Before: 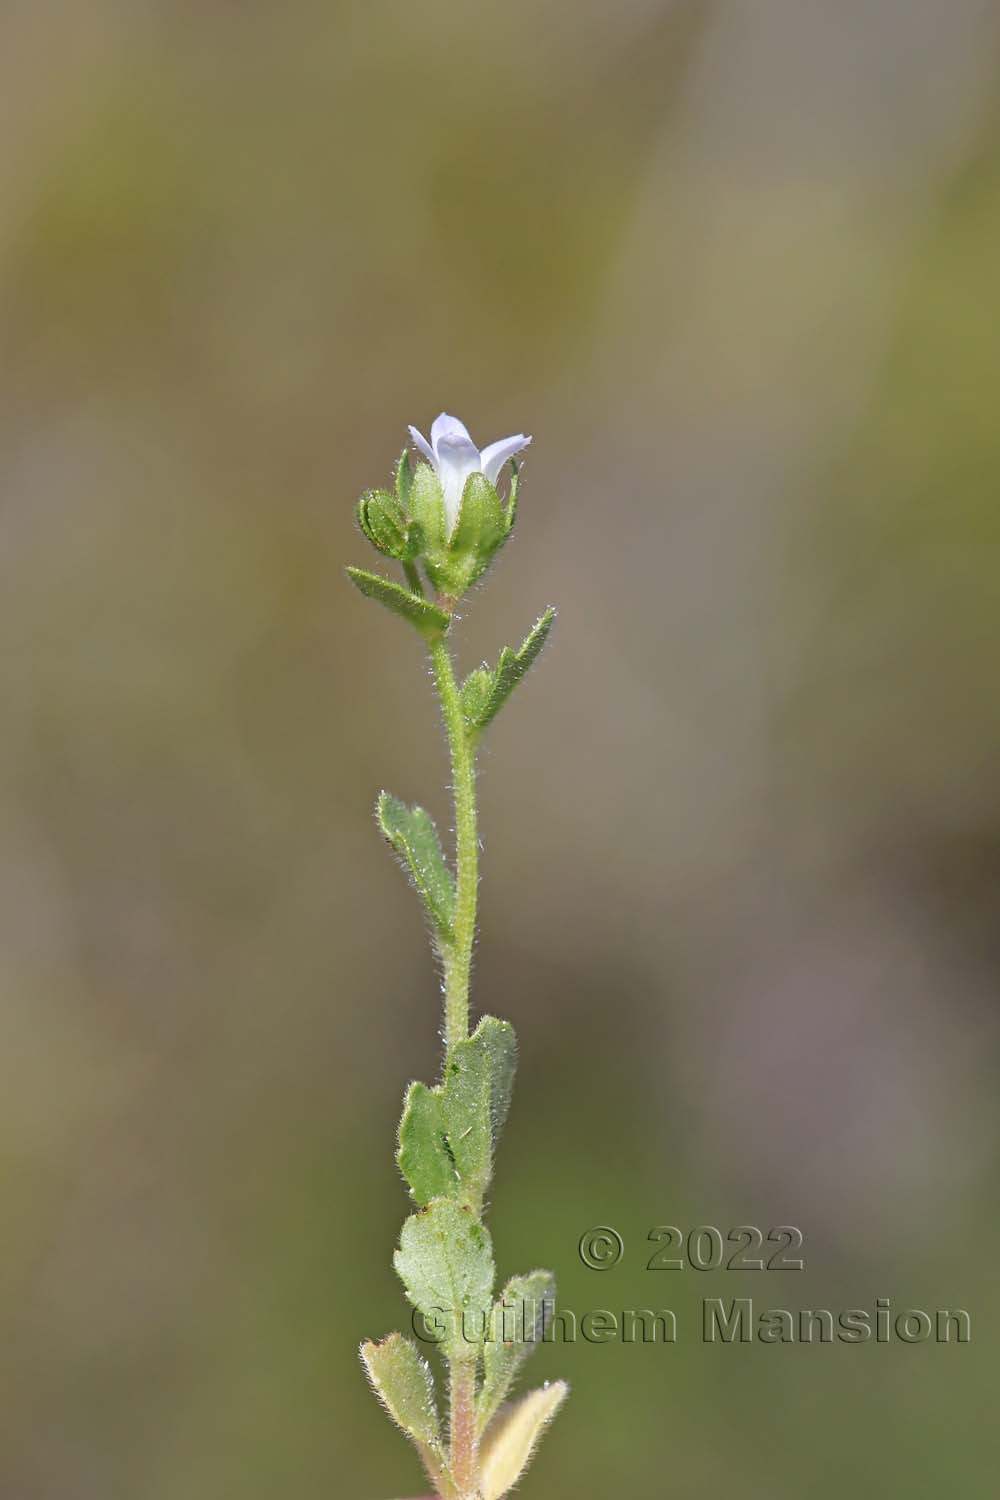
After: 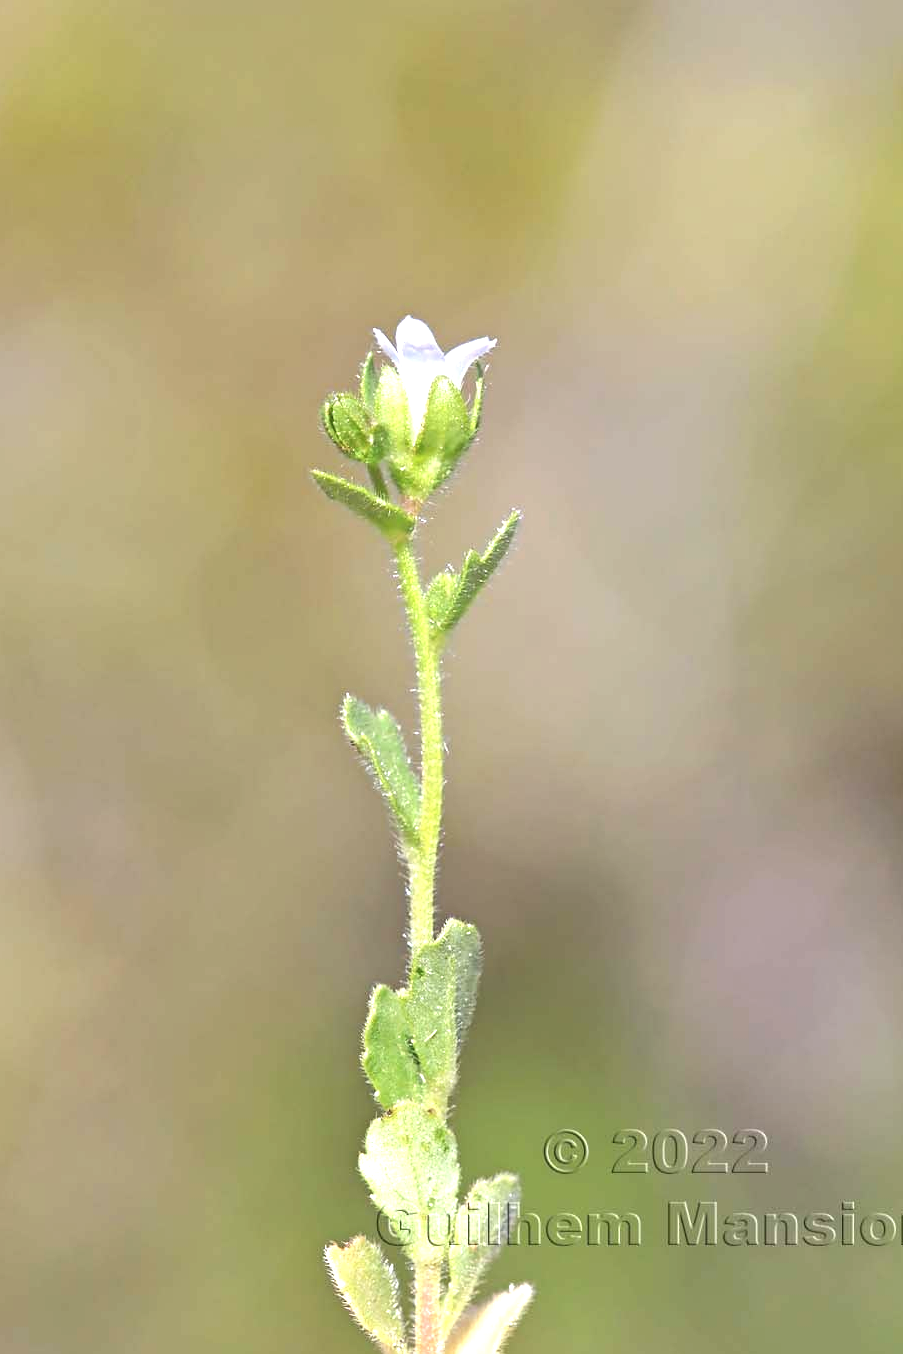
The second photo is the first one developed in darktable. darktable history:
crop: left 3.527%, top 6.484%, right 6.136%, bottom 3.248%
exposure: black level correction -0.002, exposure 1.11 EV, compensate exposure bias true, compensate highlight preservation false
